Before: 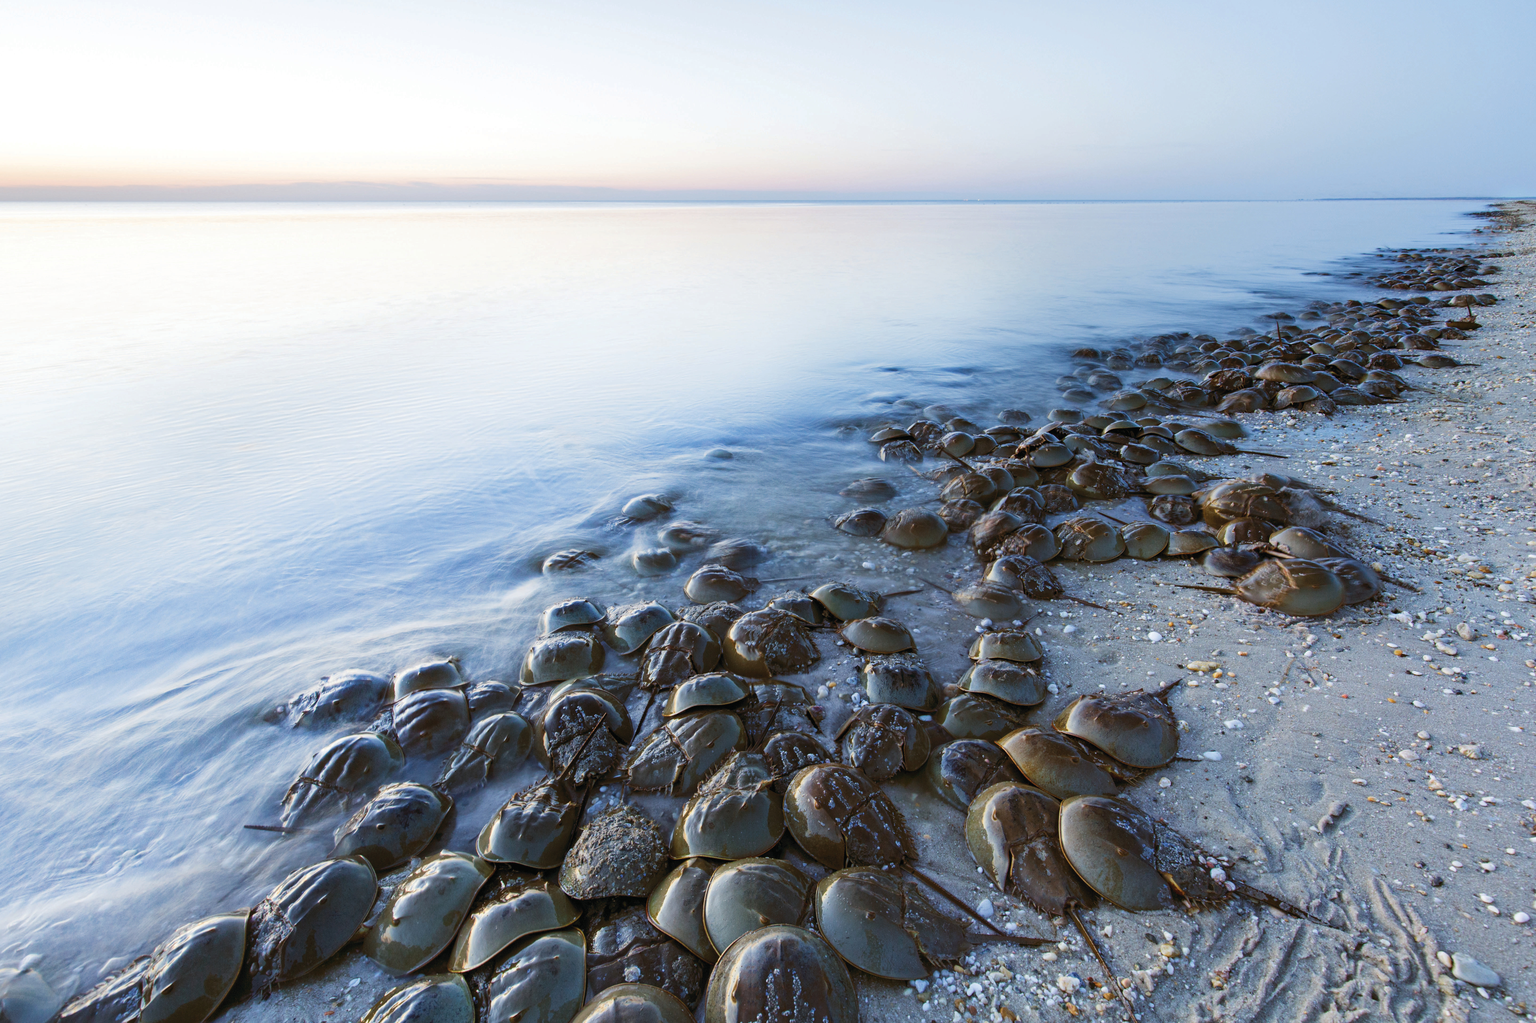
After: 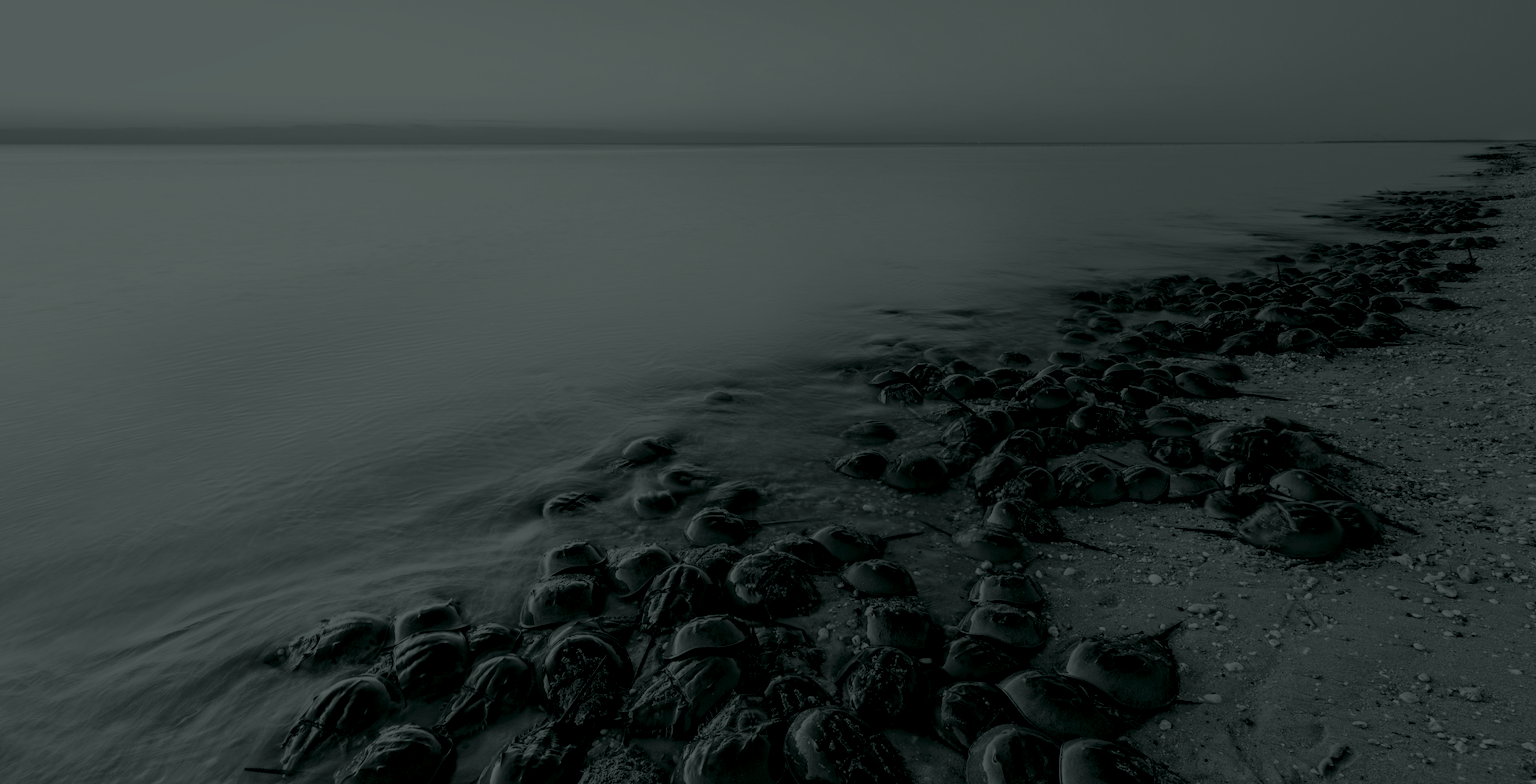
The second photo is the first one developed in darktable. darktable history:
local contrast: on, module defaults
crop: top 5.667%, bottom 17.637%
color calibration: illuminant same as pipeline (D50), adaptation none (bypass), gamut compression 1.72
color correction: highlights a* -10.04, highlights b* -10.37
colorize: hue 90°, saturation 19%, lightness 1.59%, version 1
